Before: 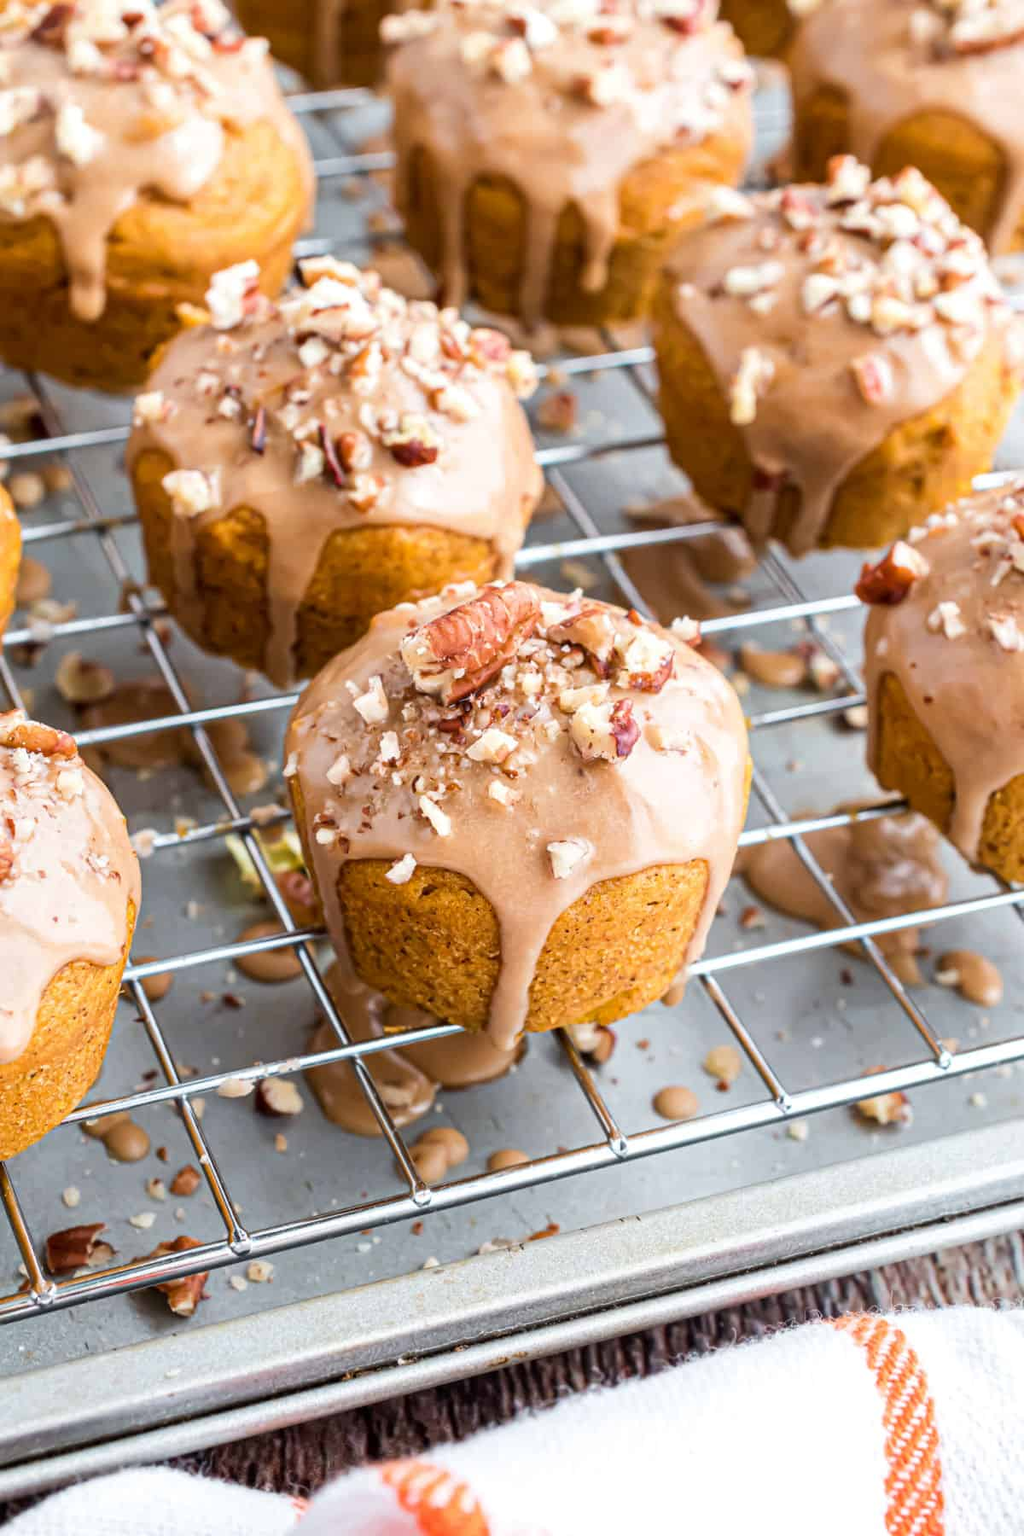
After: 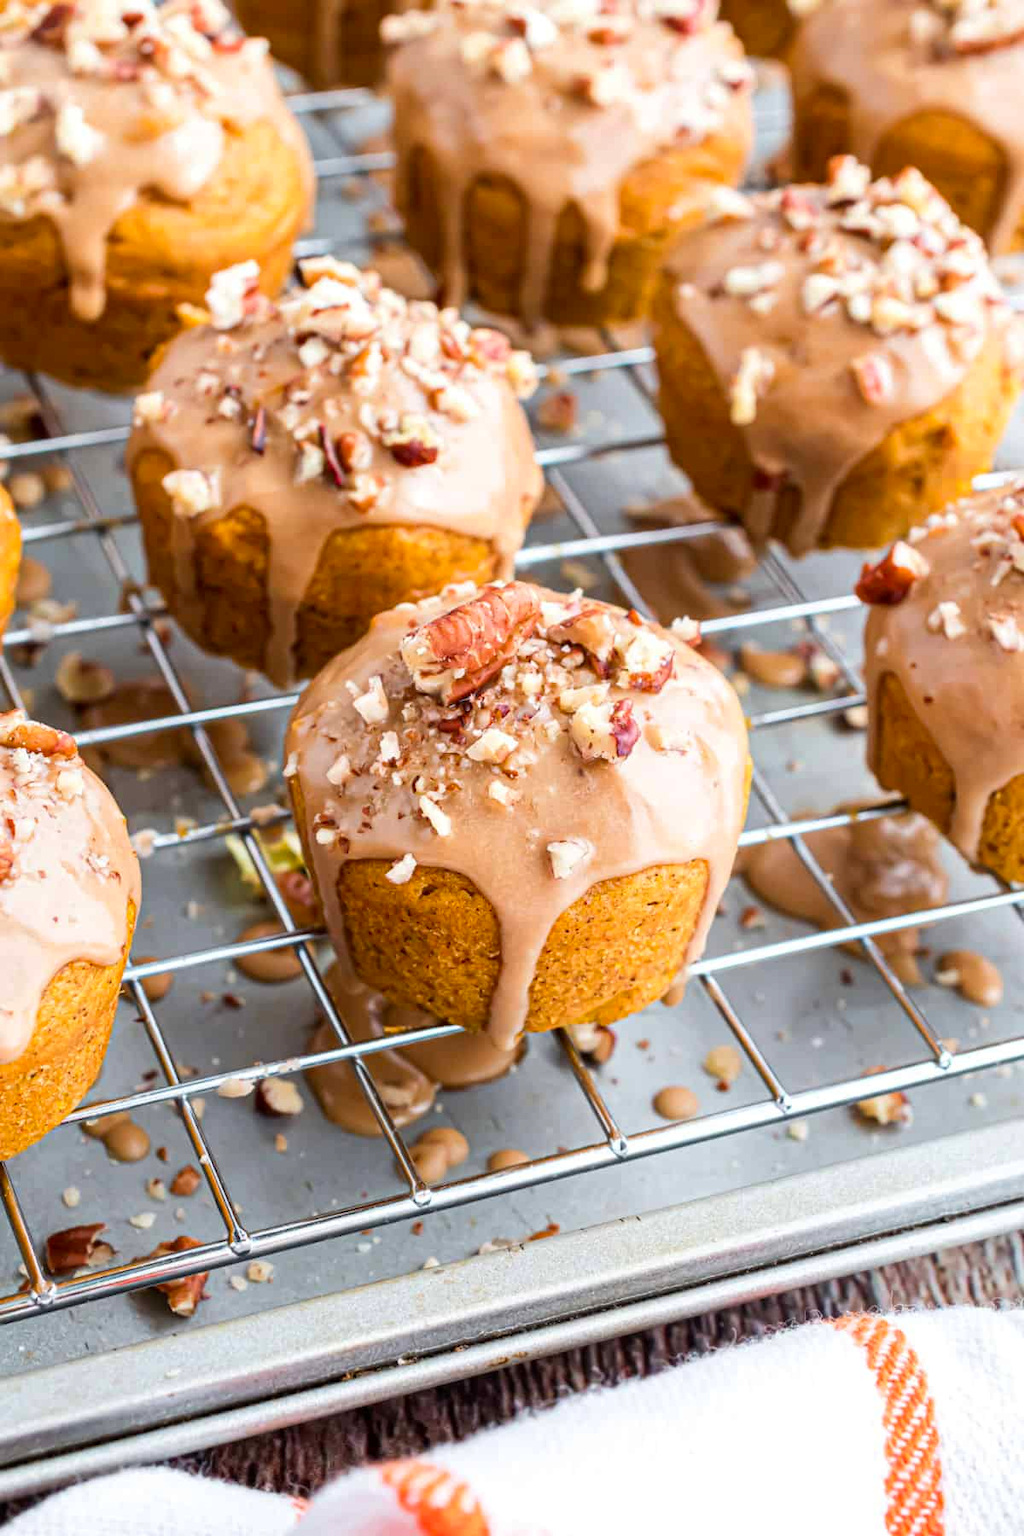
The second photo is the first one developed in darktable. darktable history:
contrast brightness saturation: contrast 0.041, saturation 0.154
